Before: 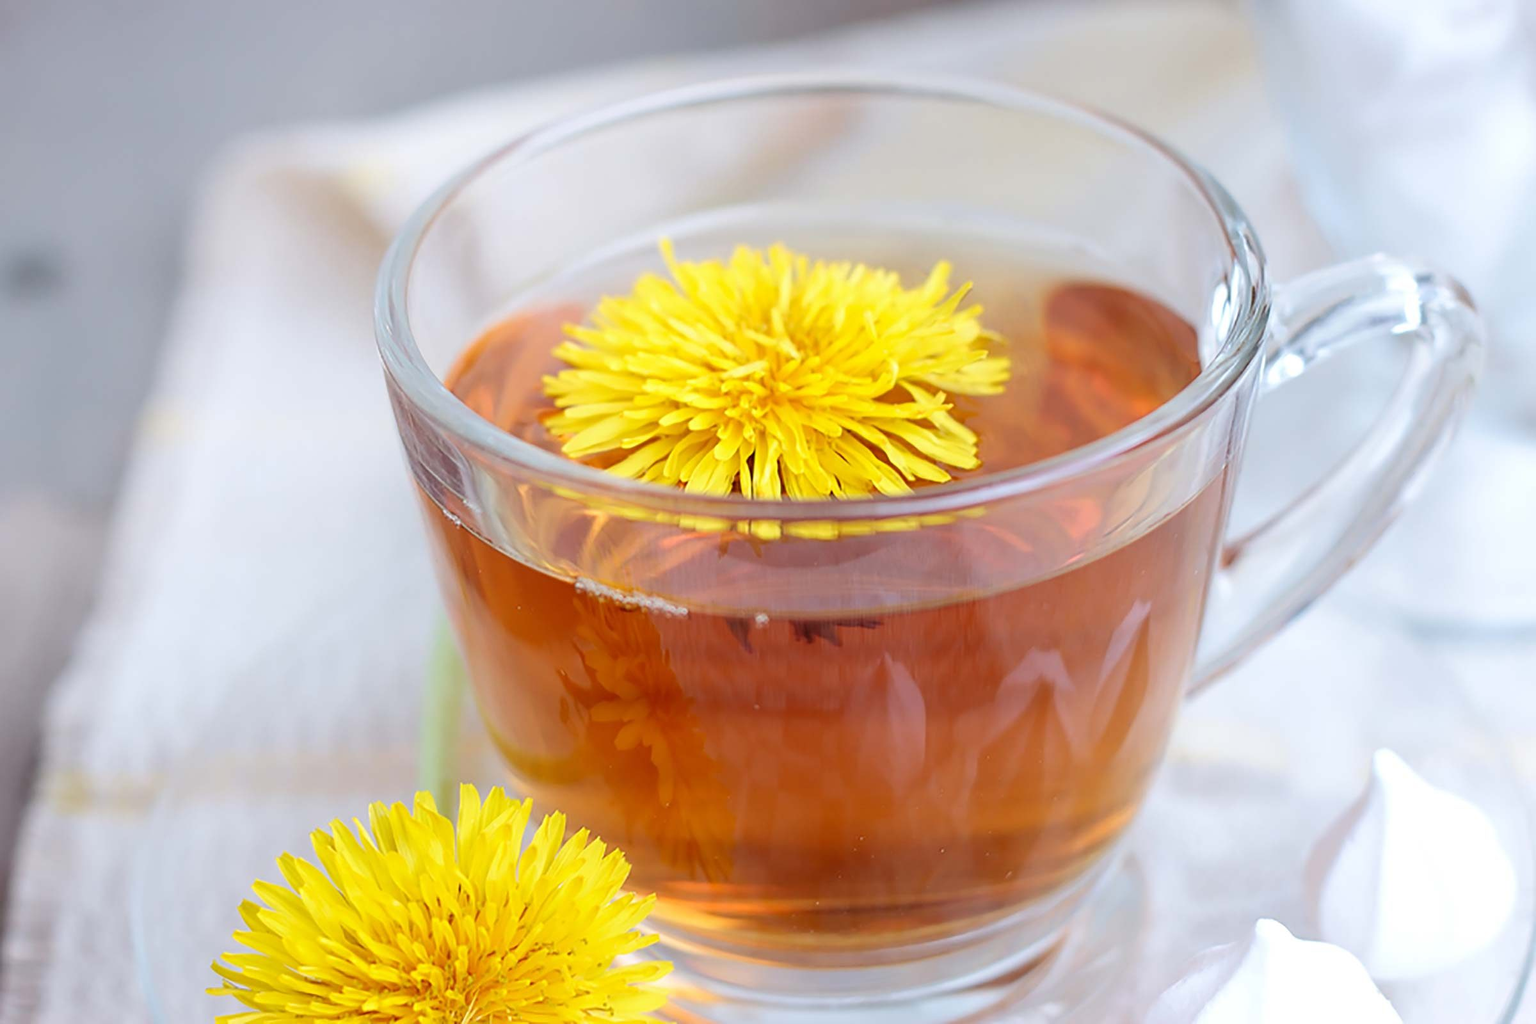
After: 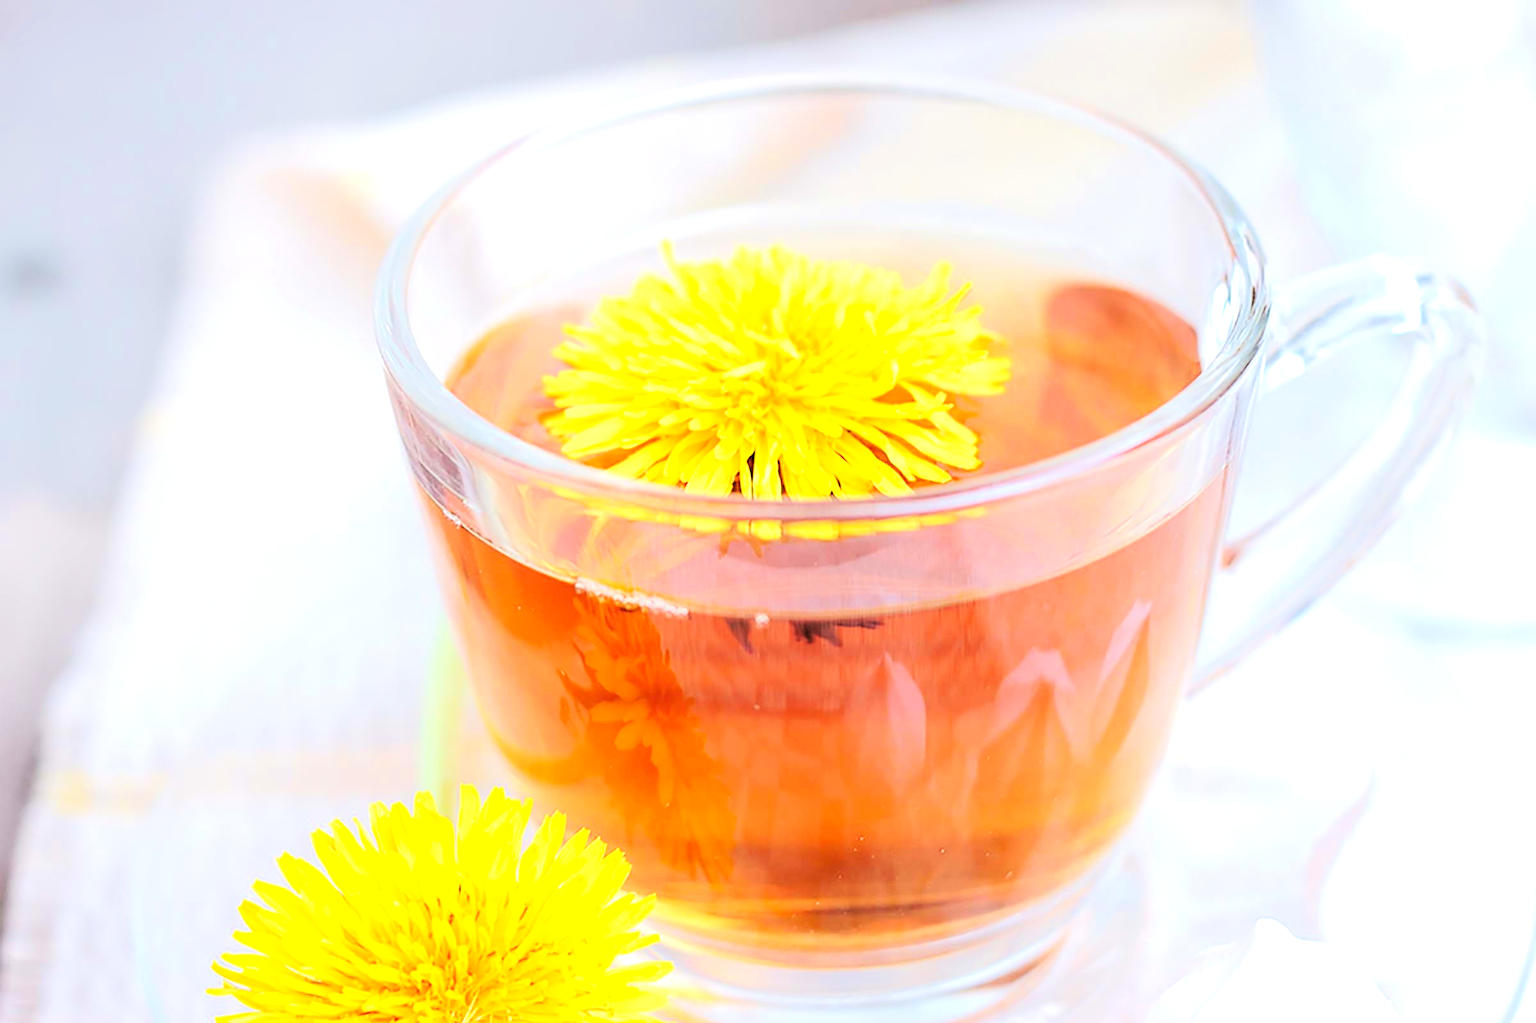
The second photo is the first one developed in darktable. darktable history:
crop: bottom 0.056%
tone equalizer: -7 EV 0.147 EV, -6 EV 0.573 EV, -5 EV 1.18 EV, -4 EV 1.31 EV, -3 EV 1.18 EV, -2 EV 0.6 EV, -1 EV 0.148 EV, edges refinement/feathering 500, mask exposure compensation -1.57 EV, preserve details no
tone curve: curves: ch0 [(0, 0) (0.003, 0.003) (0.011, 0.011) (0.025, 0.024) (0.044, 0.043) (0.069, 0.068) (0.1, 0.097) (0.136, 0.132) (0.177, 0.173) (0.224, 0.219) (0.277, 0.27) (0.335, 0.327) (0.399, 0.389) (0.468, 0.457) (0.543, 0.549) (0.623, 0.628) (0.709, 0.713) (0.801, 0.803) (0.898, 0.899) (1, 1)], preserve colors none
levels: levels [0.062, 0.494, 0.925]
